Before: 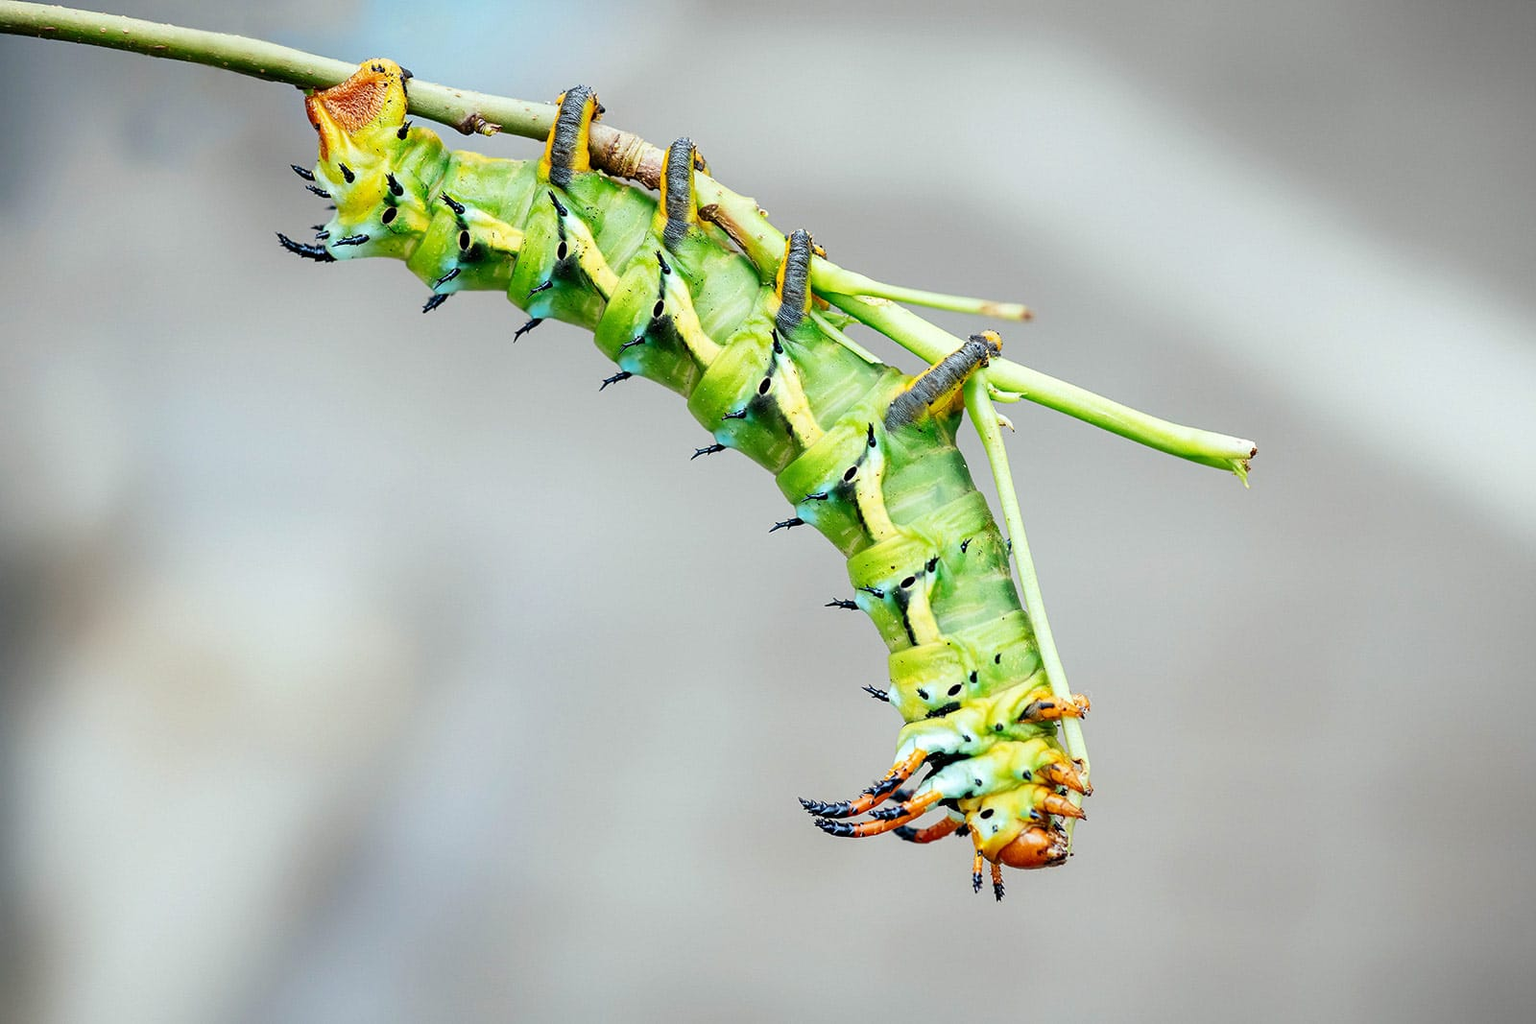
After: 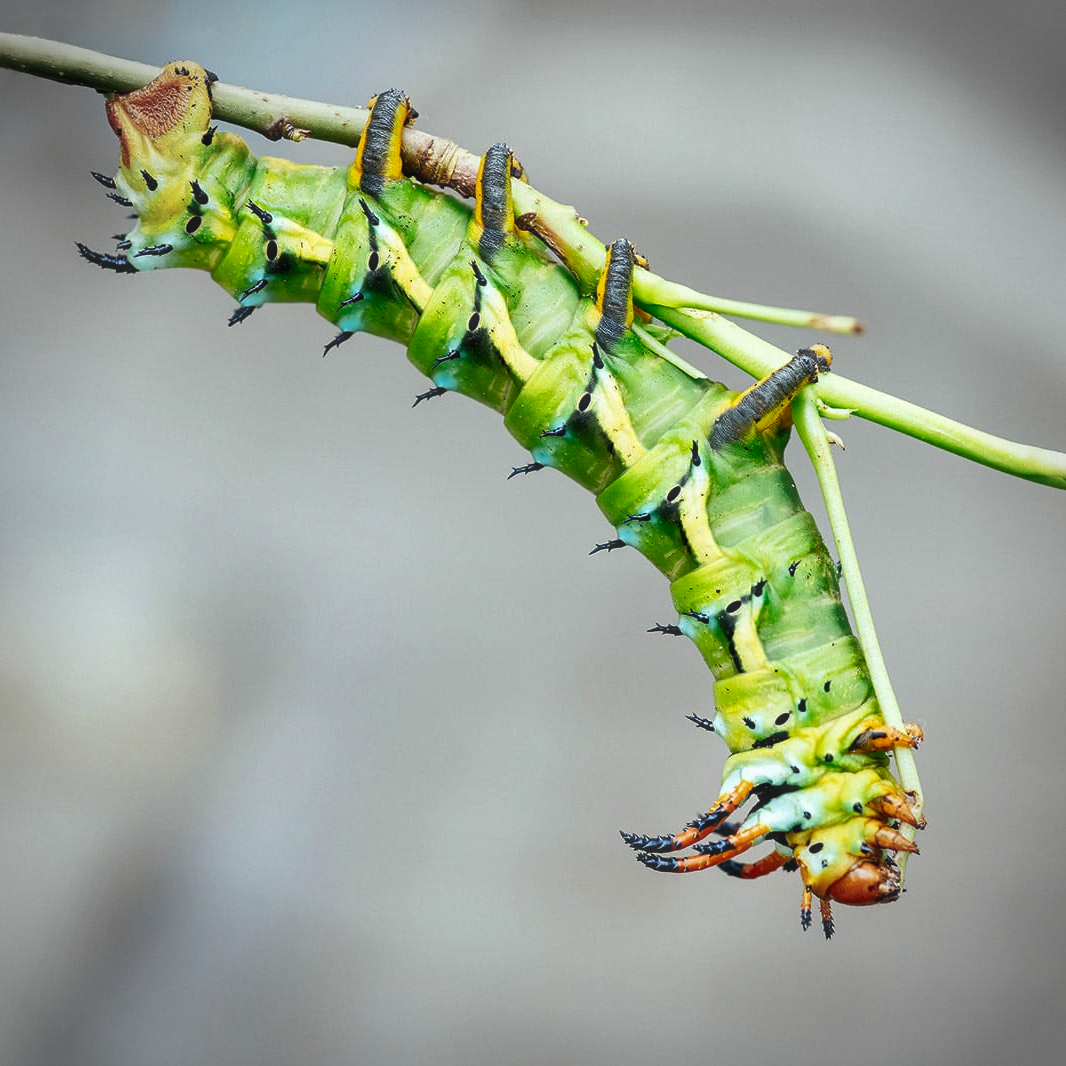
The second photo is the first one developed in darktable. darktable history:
shadows and highlights: soften with gaussian
haze removal: strength -0.05
vignetting: automatic ratio true
crop and rotate: left 13.342%, right 19.991%
